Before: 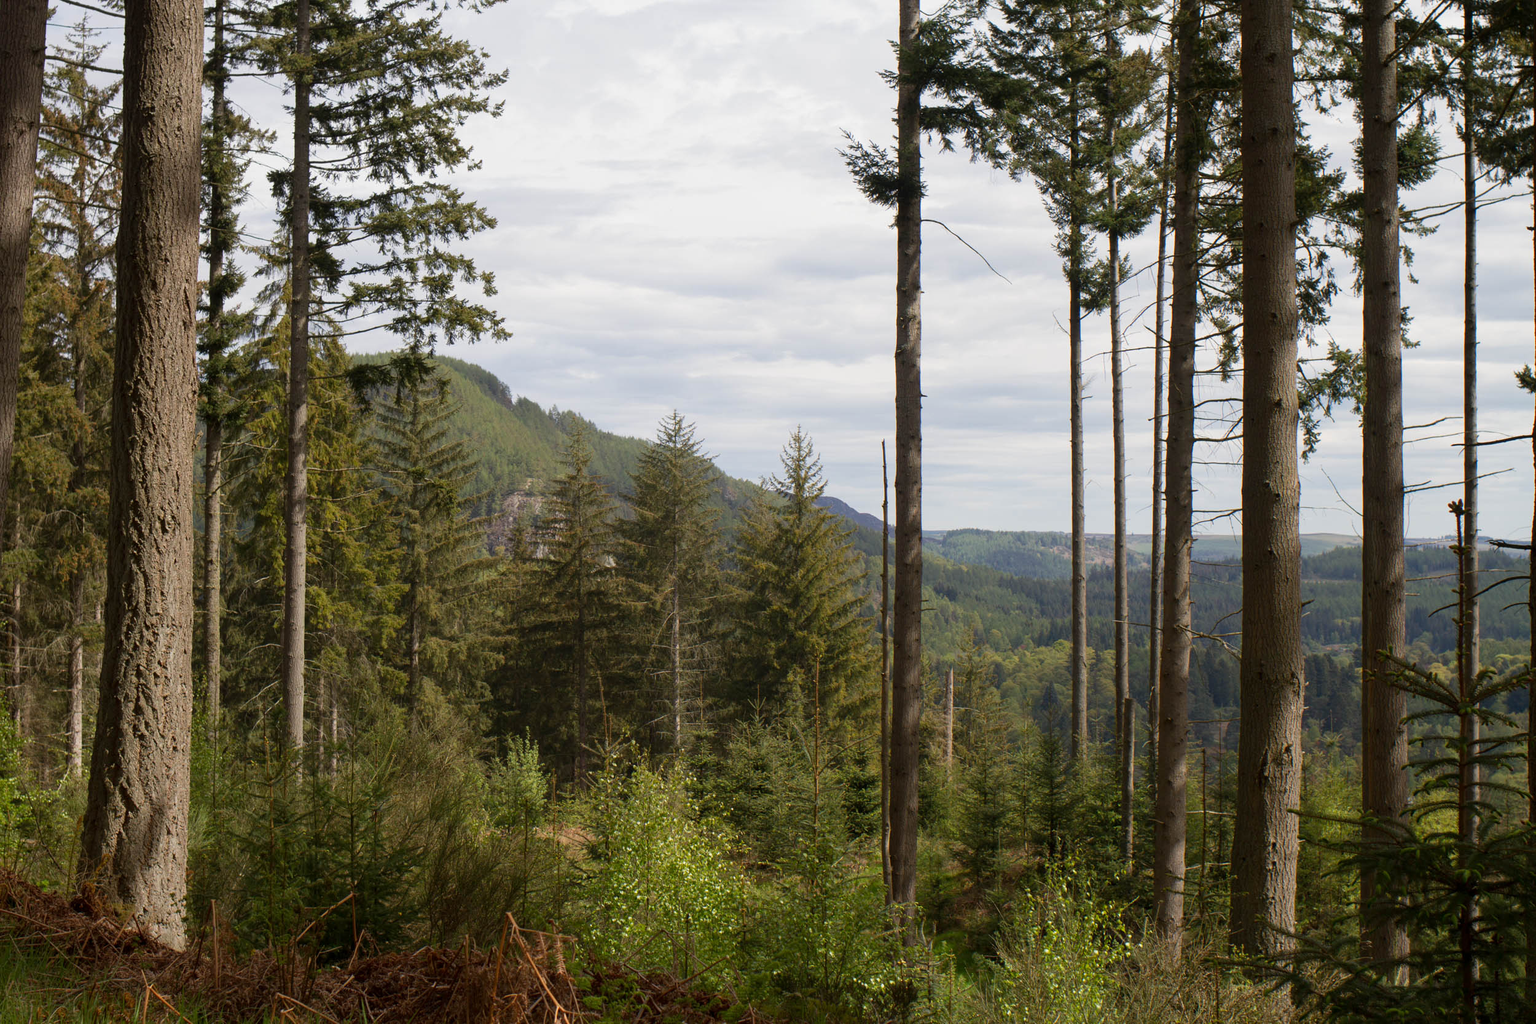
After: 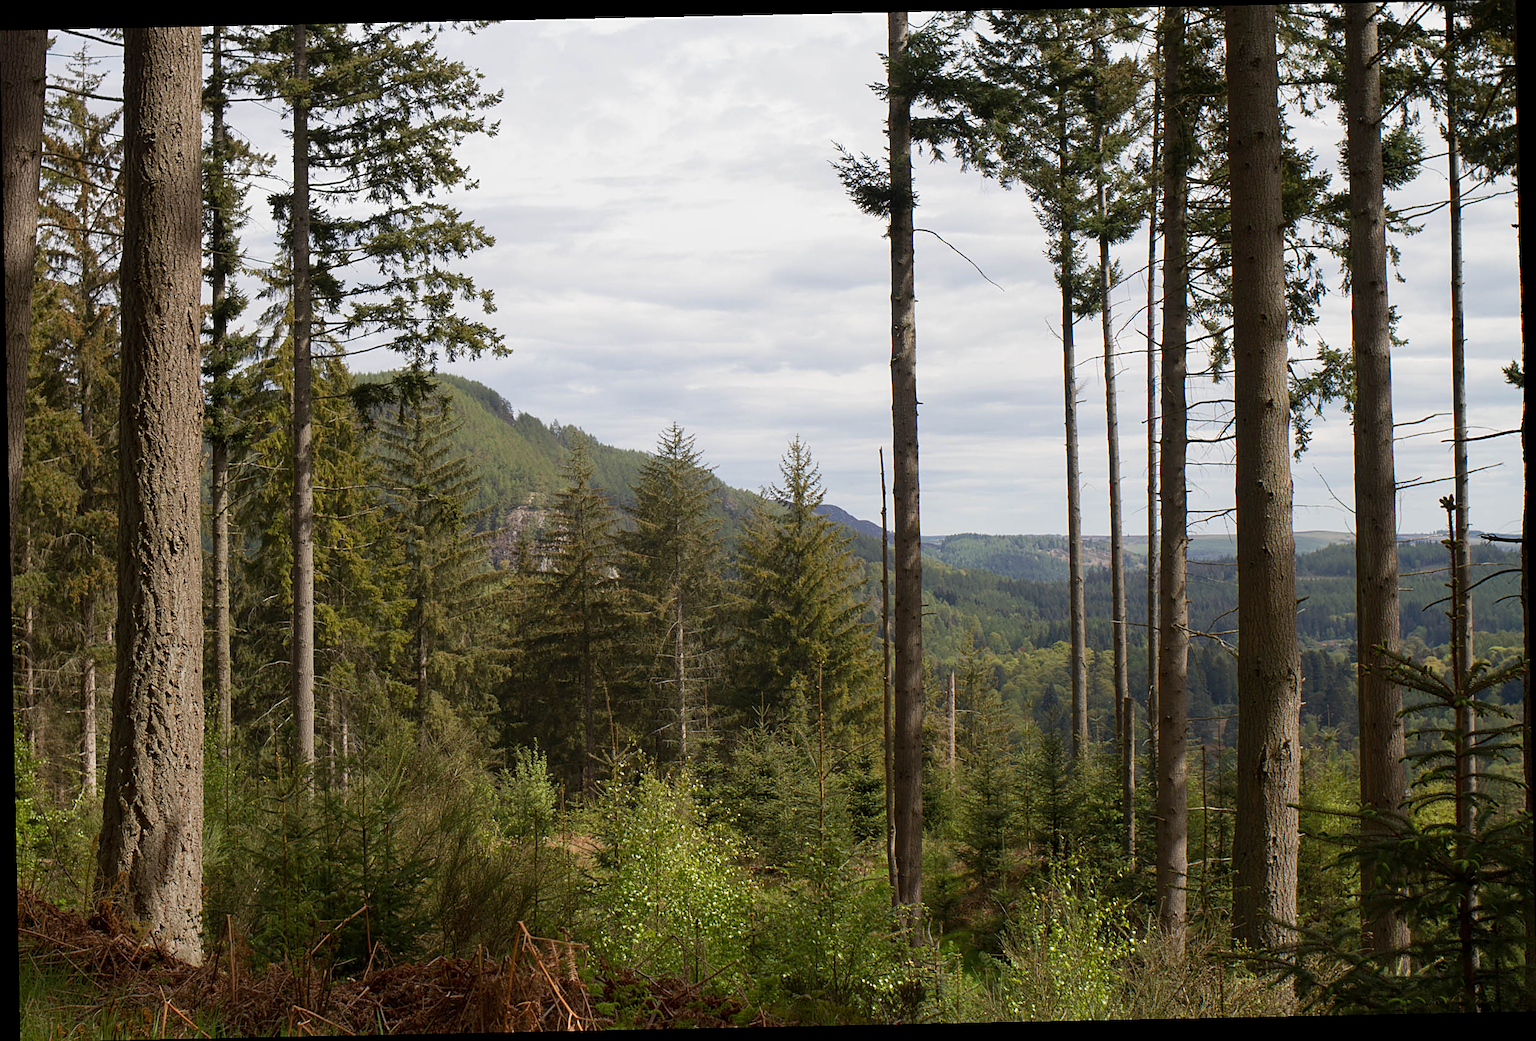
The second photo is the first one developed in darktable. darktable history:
rotate and perspective: rotation -1.17°, automatic cropping off
sharpen: on, module defaults
